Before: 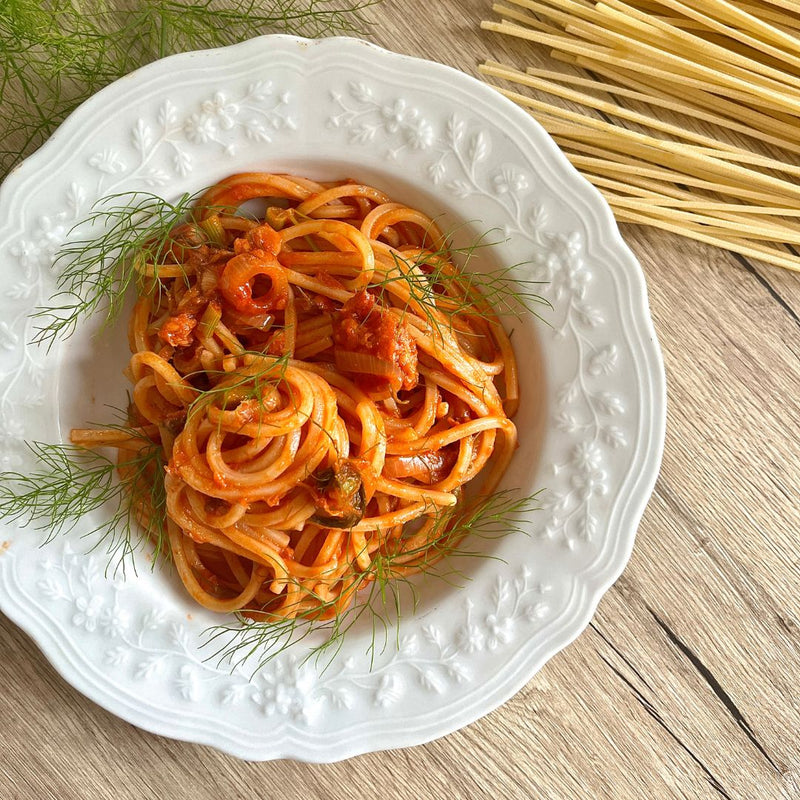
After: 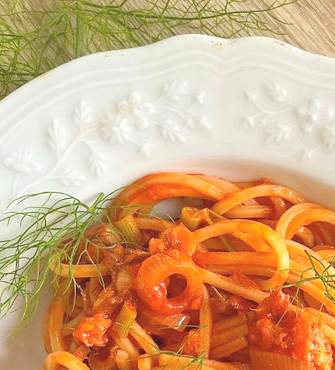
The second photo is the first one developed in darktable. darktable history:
contrast brightness saturation: contrast 0.1, brightness 0.3, saturation 0.14
crop and rotate: left 10.817%, top 0.062%, right 47.194%, bottom 53.626%
